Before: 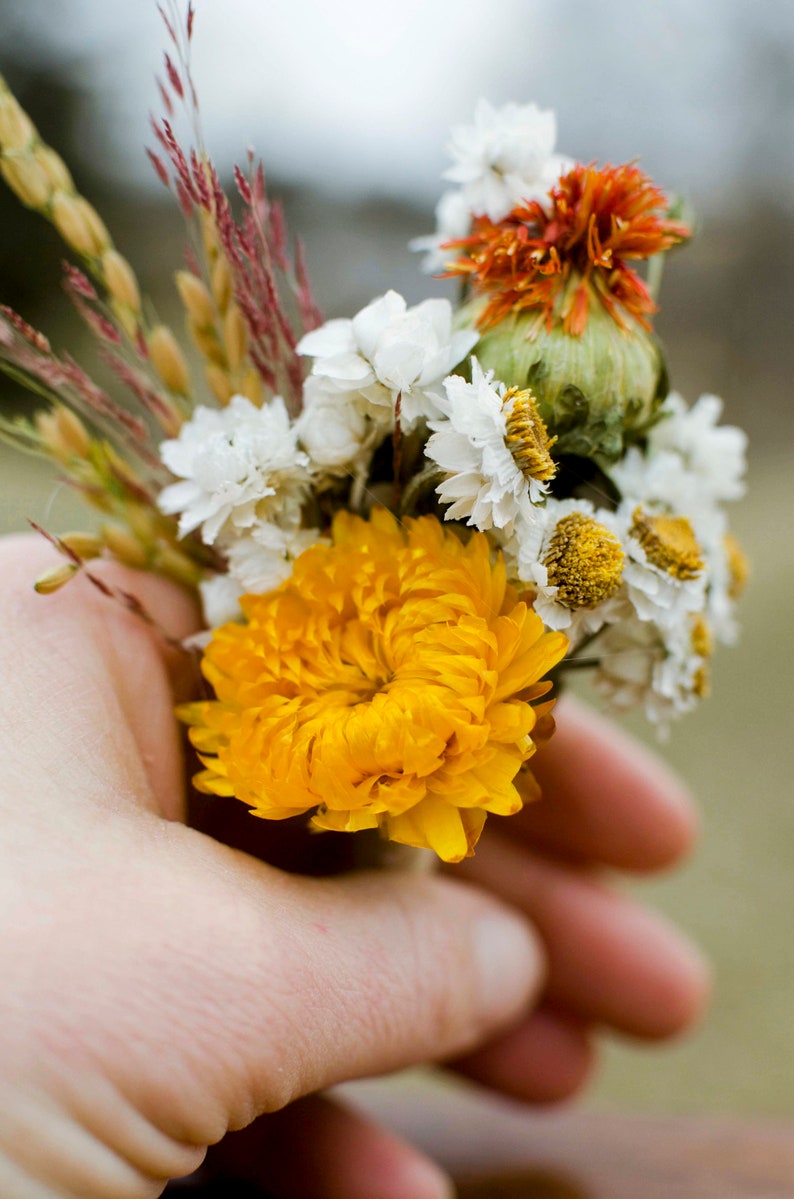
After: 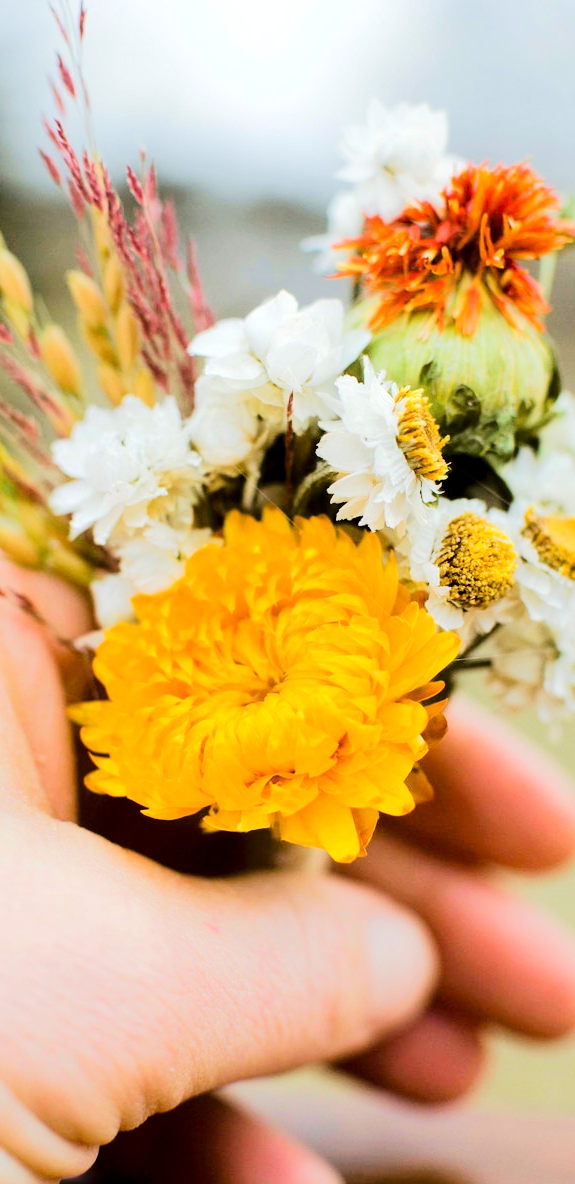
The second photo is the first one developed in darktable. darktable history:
tone equalizer: -7 EV 0.153 EV, -6 EV 0.59 EV, -5 EV 1.16 EV, -4 EV 1.32 EV, -3 EV 1.17 EV, -2 EV 0.6 EV, -1 EV 0.154 EV, edges refinement/feathering 500, mask exposure compensation -1.57 EV, preserve details no
crop: left 13.658%, right 13.42%
